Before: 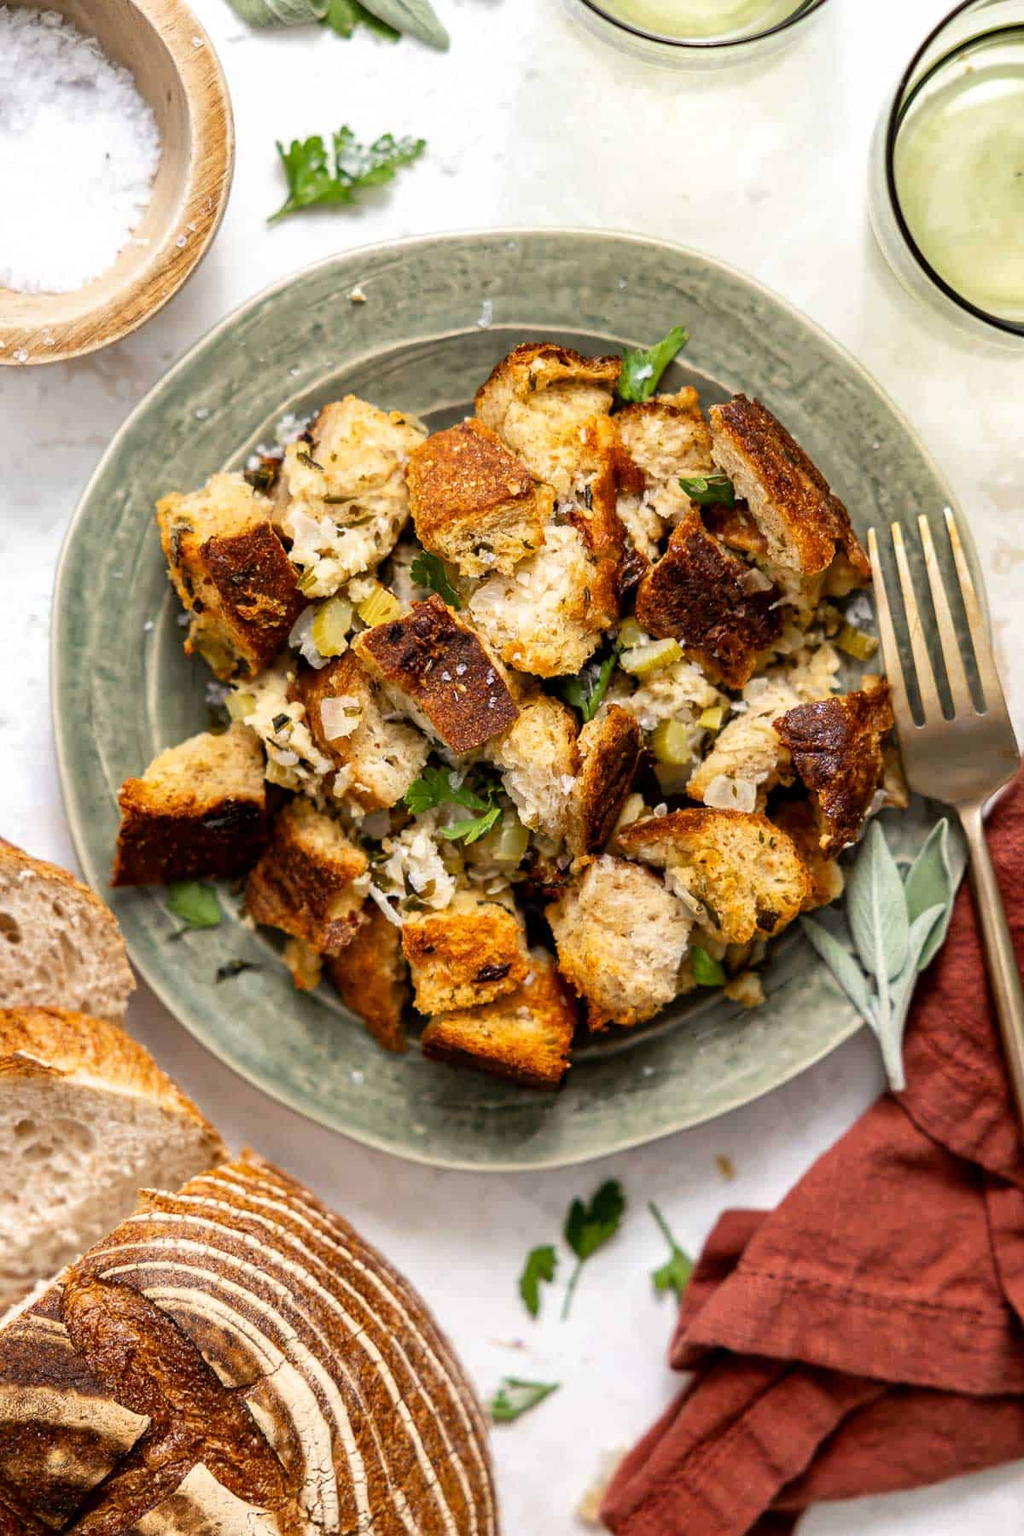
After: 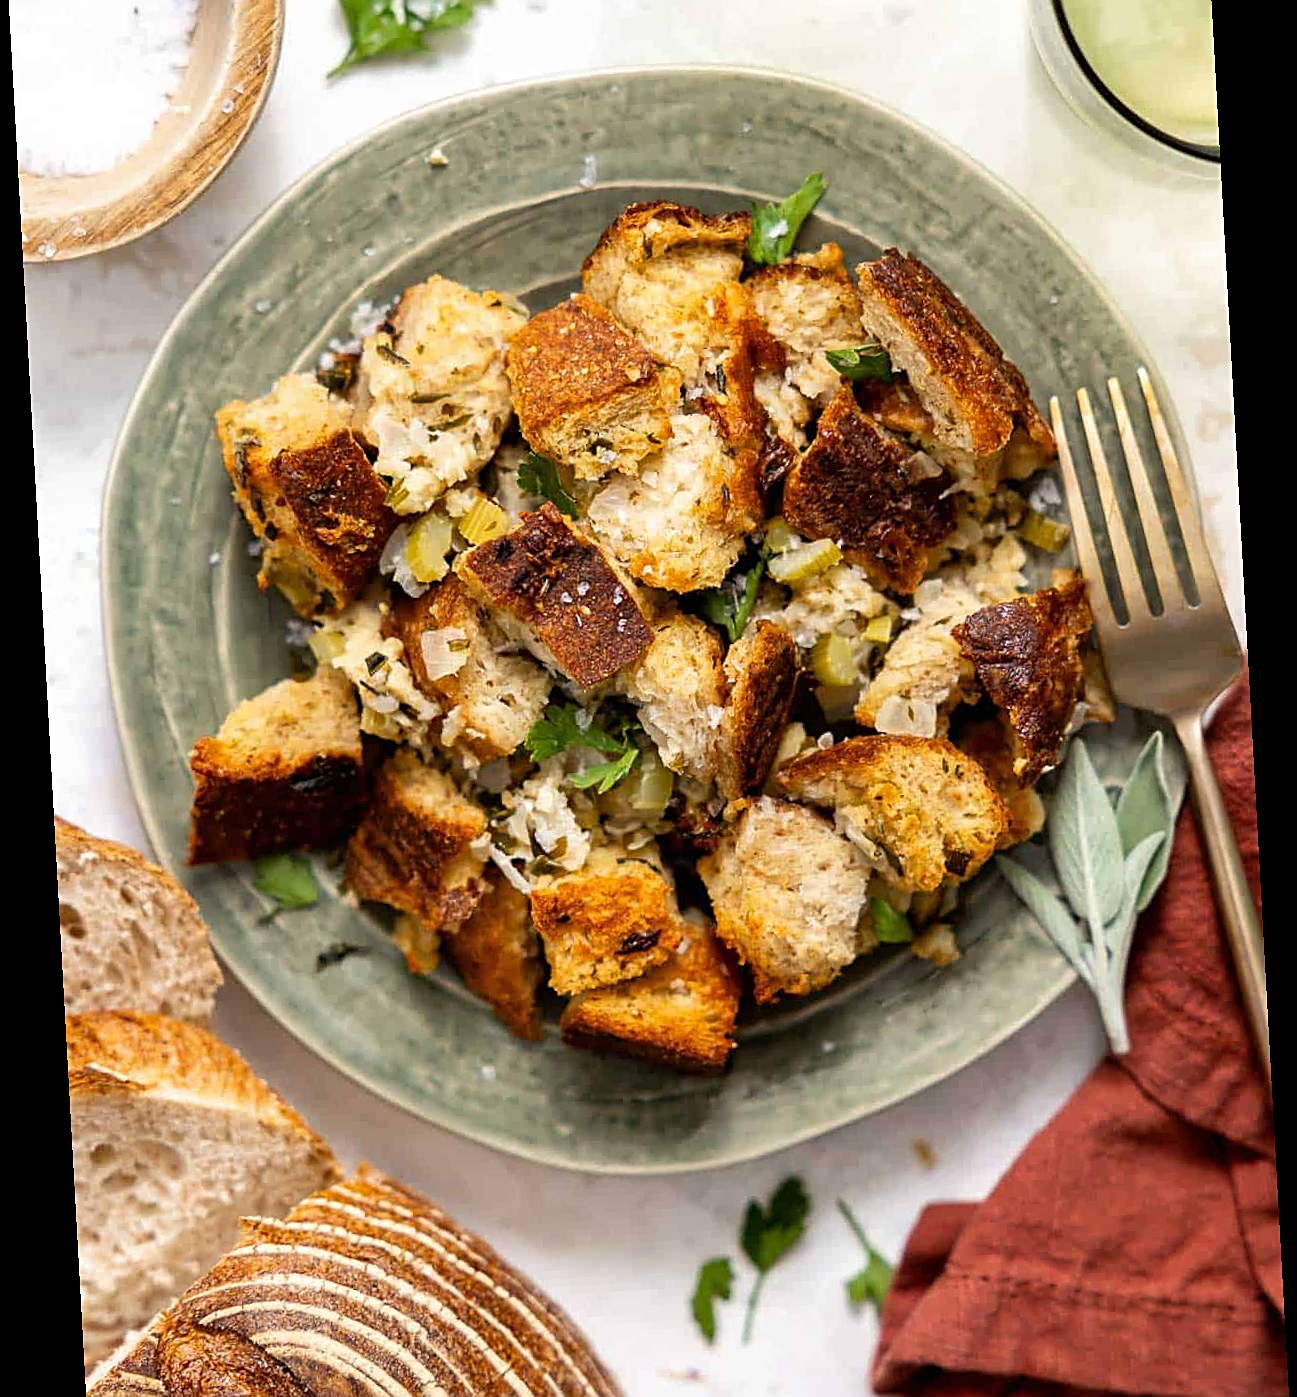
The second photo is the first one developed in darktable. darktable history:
crop and rotate: top 12.5%, bottom 12.5%
sharpen: on, module defaults
rotate and perspective: rotation -3.18°, automatic cropping off
